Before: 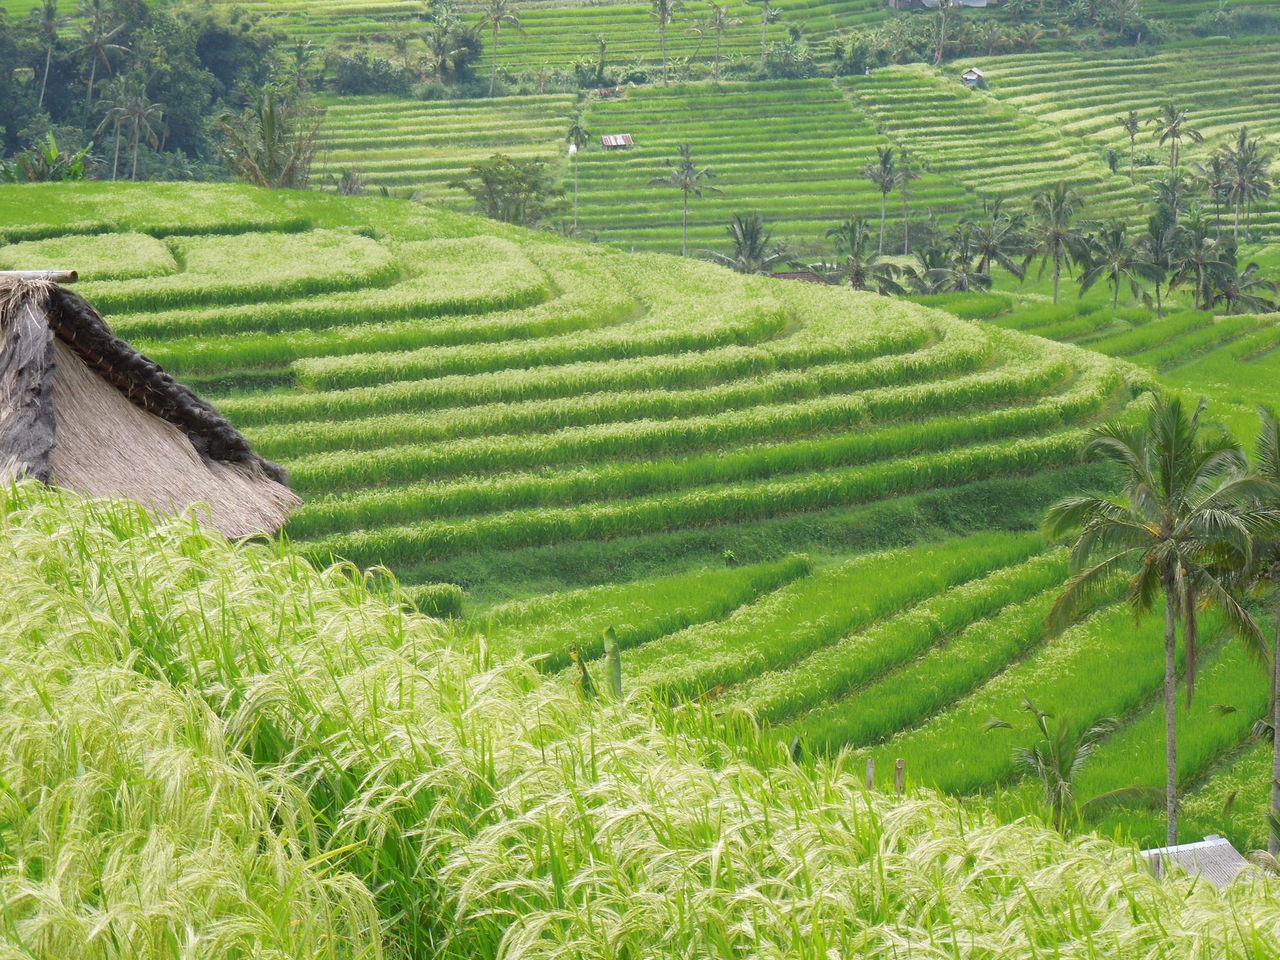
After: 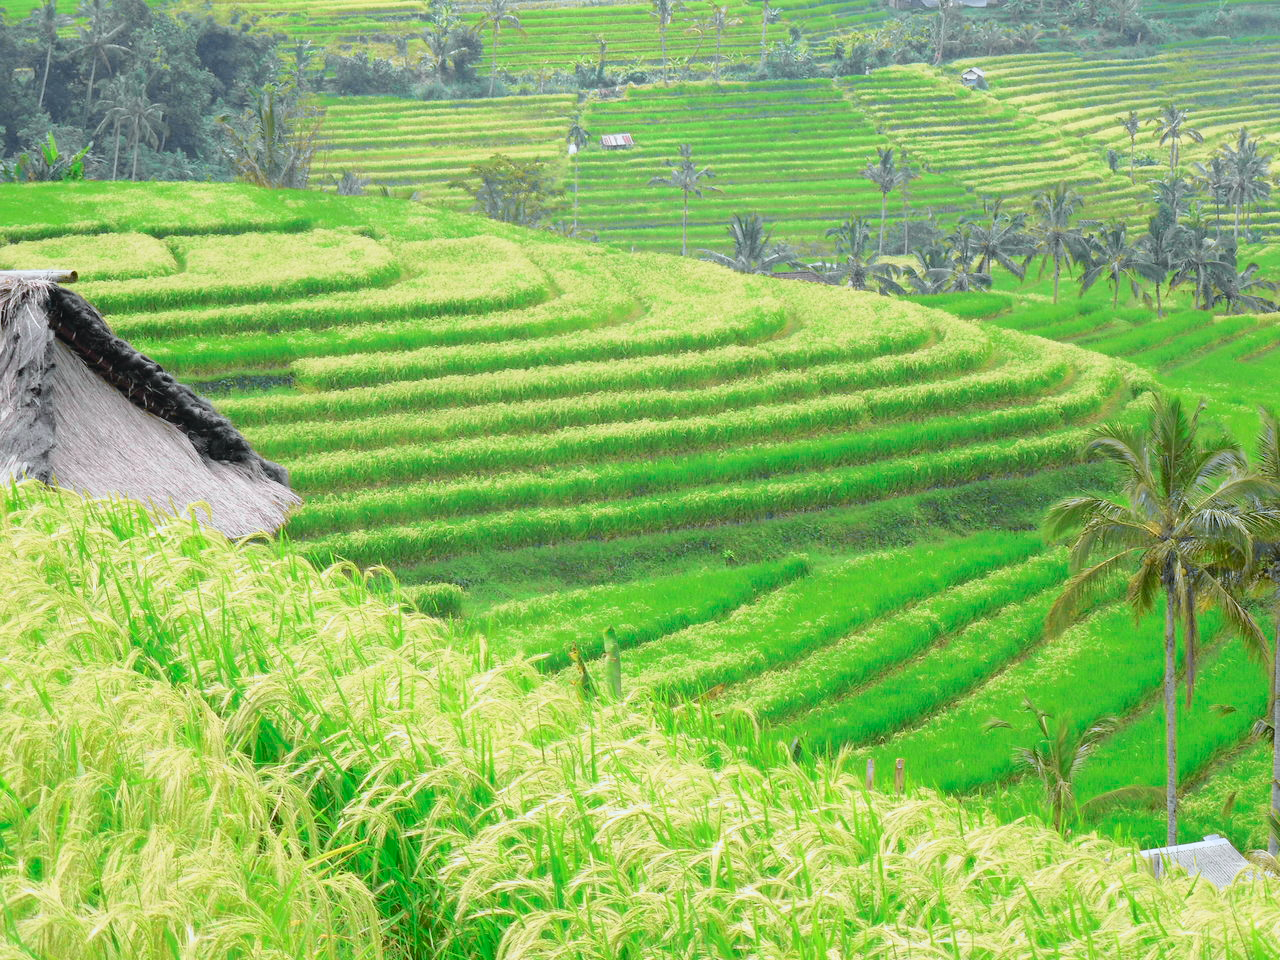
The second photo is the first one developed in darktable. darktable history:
color calibration: illuminant as shot in camera, x 0.358, y 0.373, temperature 4628.91 K
tone curve: curves: ch0 [(0.001, 0.029) (0.084, 0.074) (0.162, 0.165) (0.304, 0.382) (0.466, 0.576) (0.654, 0.741) (0.848, 0.906) (0.984, 0.963)]; ch1 [(0, 0) (0.34, 0.235) (0.46, 0.46) (0.515, 0.502) (0.553, 0.567) (0.764, 0.815) (1, 1)]; ch2 [(0, 0) (0.44, 0.458) (0.479, 0.492) (0.524, 0.507) (0.547, 0.579) (0.673, 0.712) (1, 1)], color space Lab, independent channels, preserve colors none
